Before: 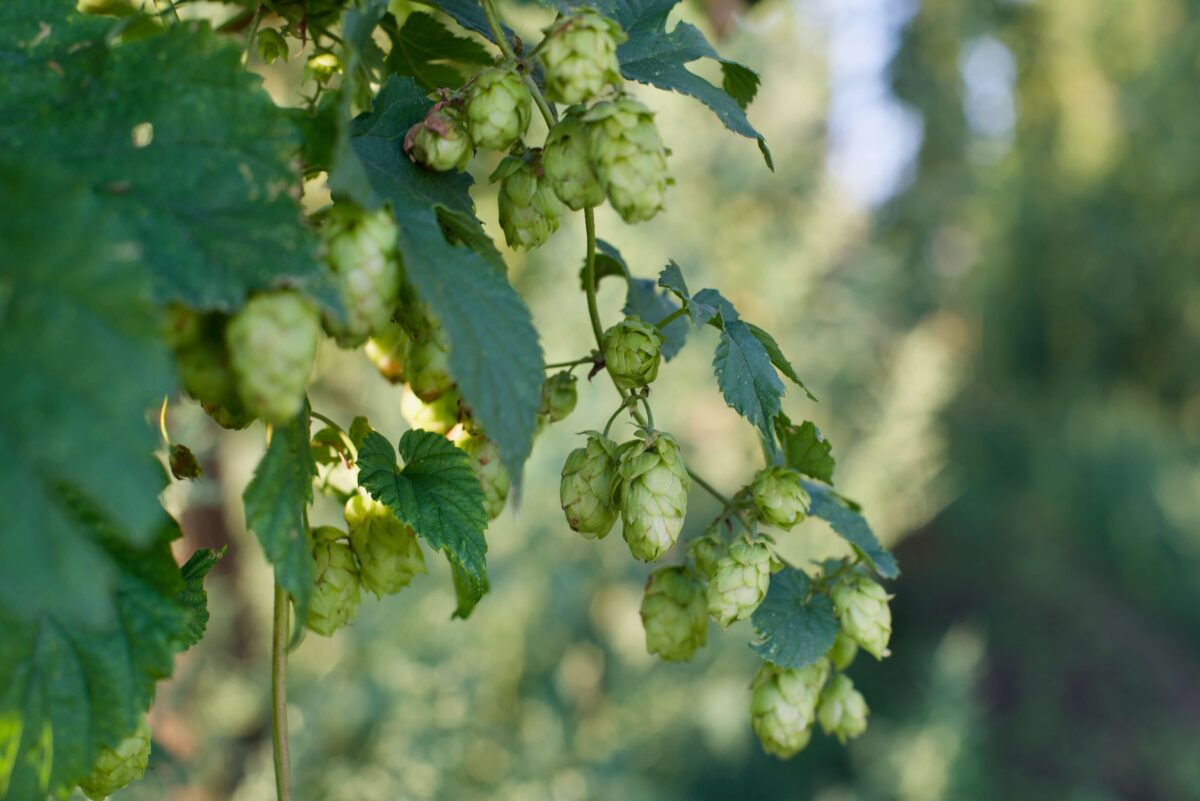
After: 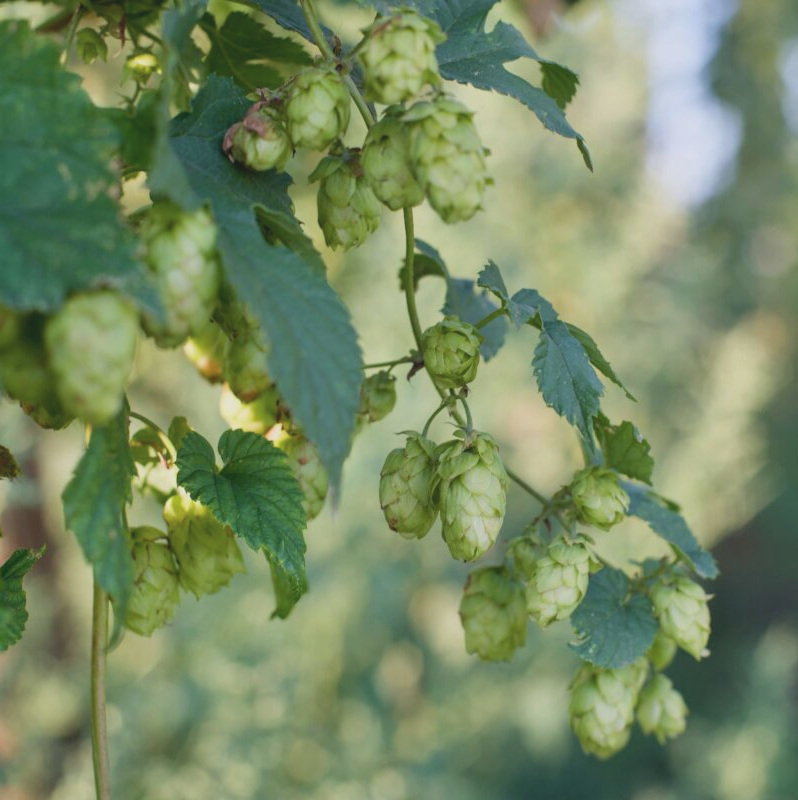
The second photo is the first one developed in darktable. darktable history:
local contrast: detail 110%
crop and rotate: left 15.141%, right 18.328%
contrast brightness saturation: contrast -0.139, brightness 0.054, saturation -0.115
